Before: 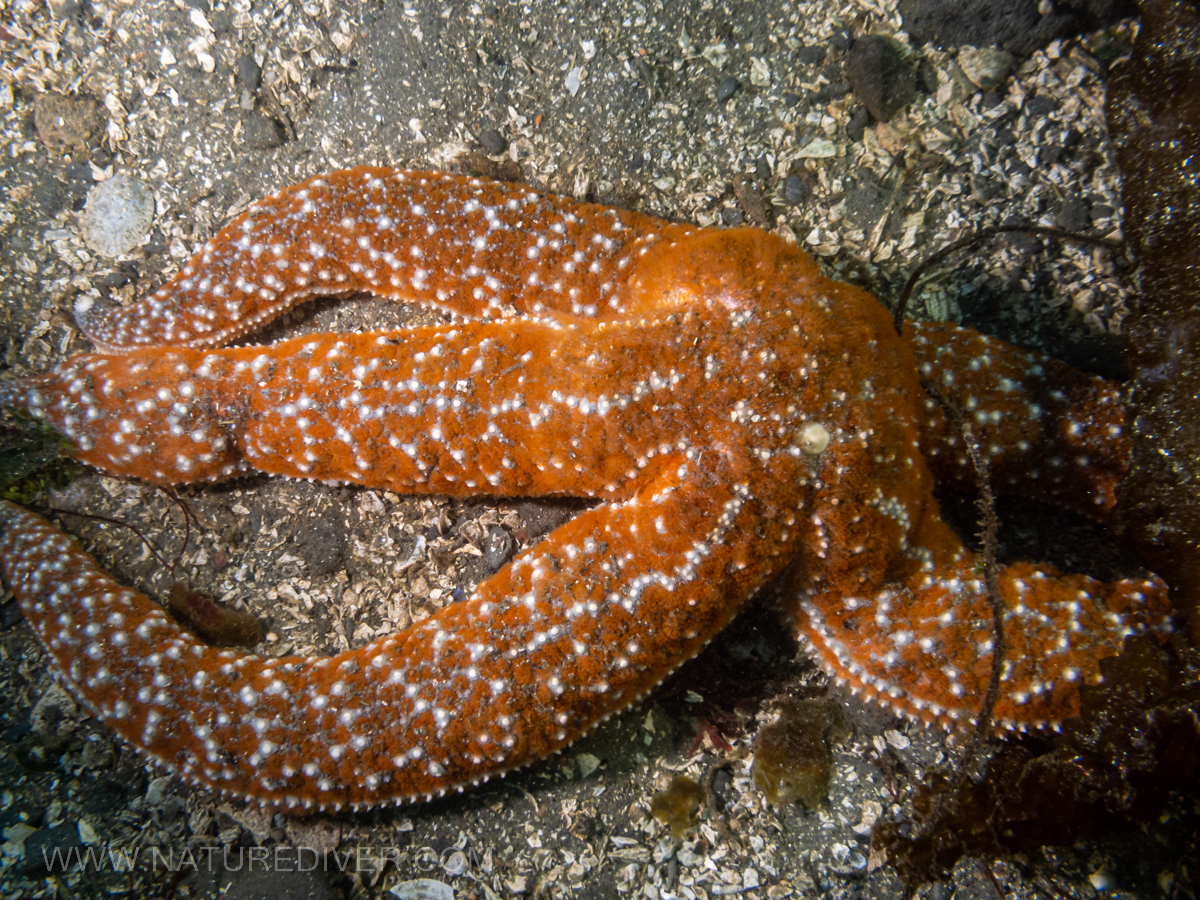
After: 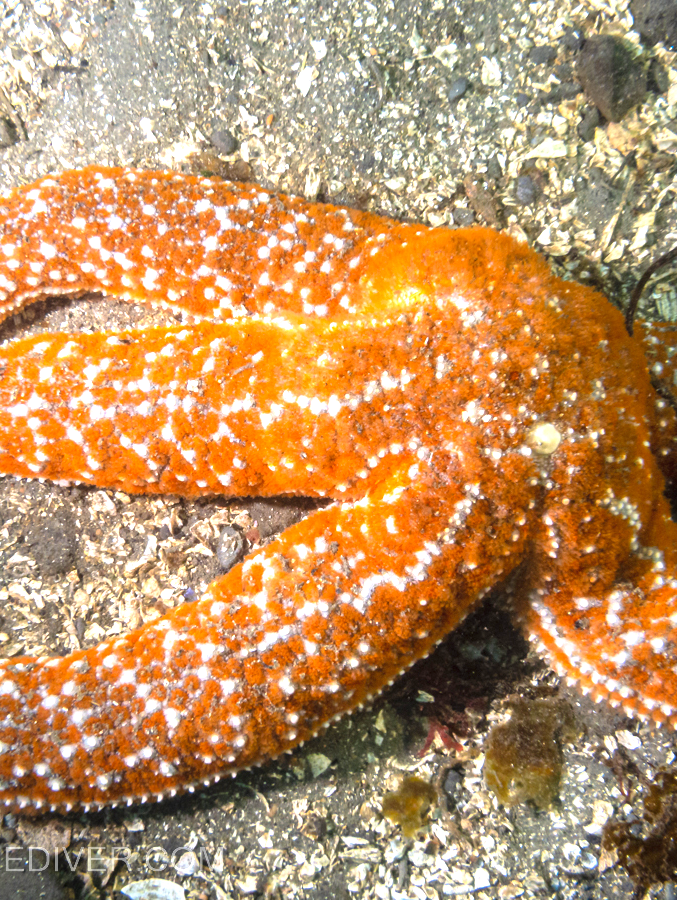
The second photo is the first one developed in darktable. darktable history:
contrast brightness saturation: contrast 0.025, brightness 0.058, saturation 0.122
exposure: black level correction 0, exposure 1.287 EV, compensate exposure bias true, compensate highlight preservation false
crop and rotate: left 22.47%, right 21.044%
